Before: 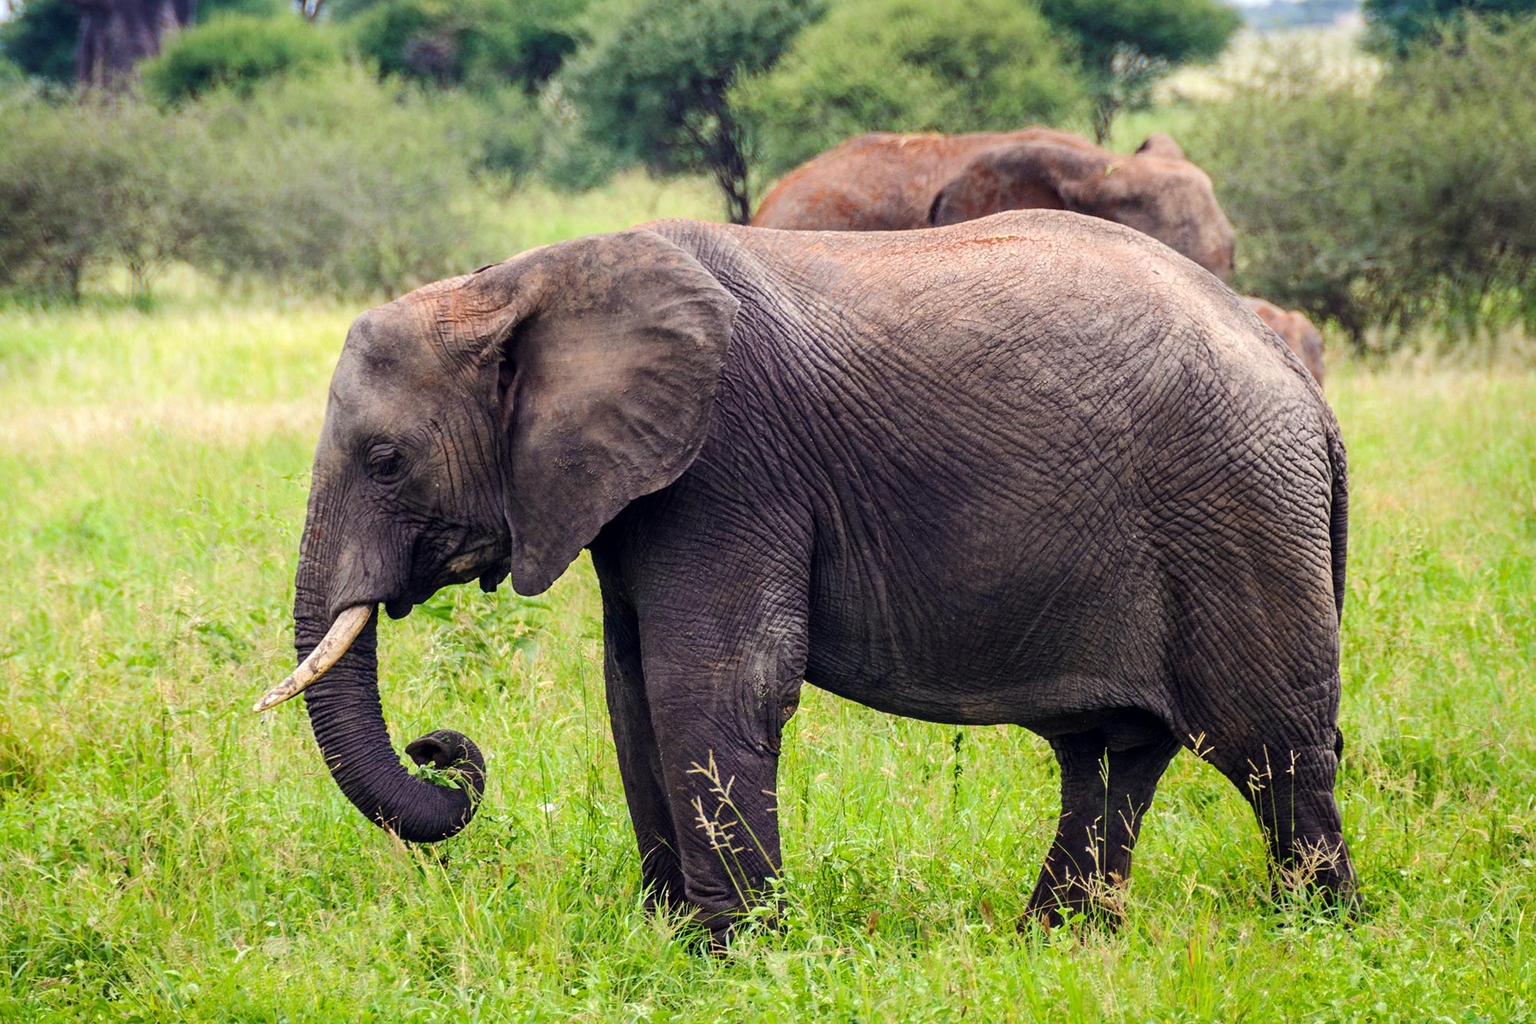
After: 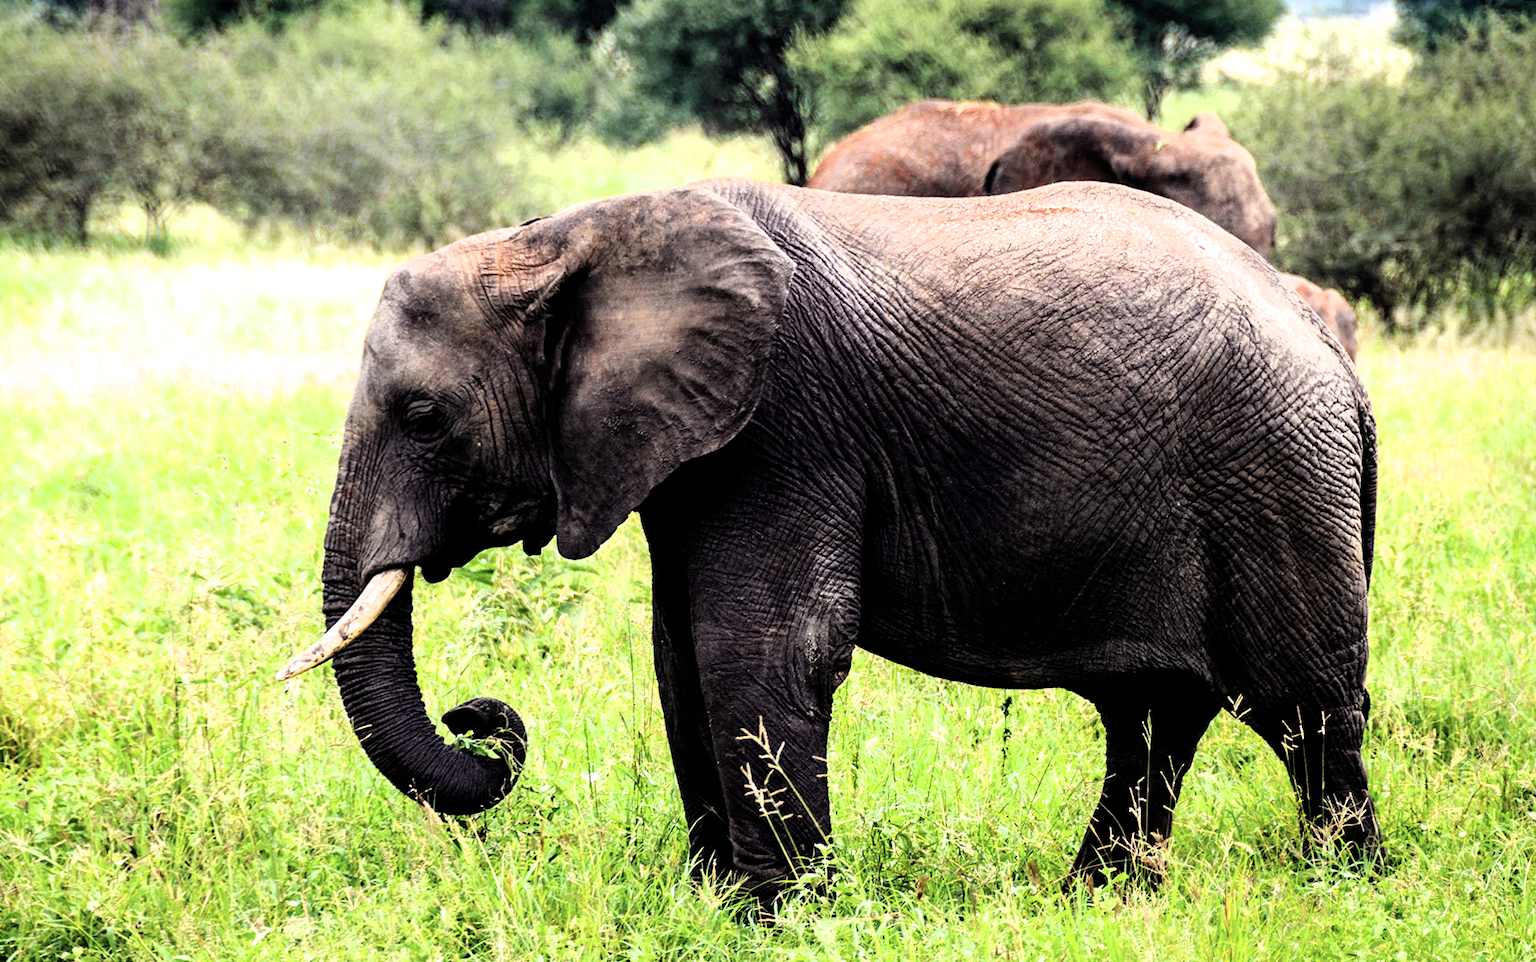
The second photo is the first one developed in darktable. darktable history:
filmic rgb: black relative exposure -8.2 EV, white relative exposure 2.2 EV, threshold 3 EV, hardness 7.11, latitude 85.74%, contrast 1.696, highlights saturation mix -4%, shadows ↔ highlights balance -2.69%, color science v5 (2021), contrast in shadows safe, contrast in highlights safe, enable highlight reconstruction true
rotate and perspective: rotation 0.679°, lens shift (horizontal) 0.136, crop left 0.009, crop right 0.991, crop top 0.078, crop bottom 0.95
